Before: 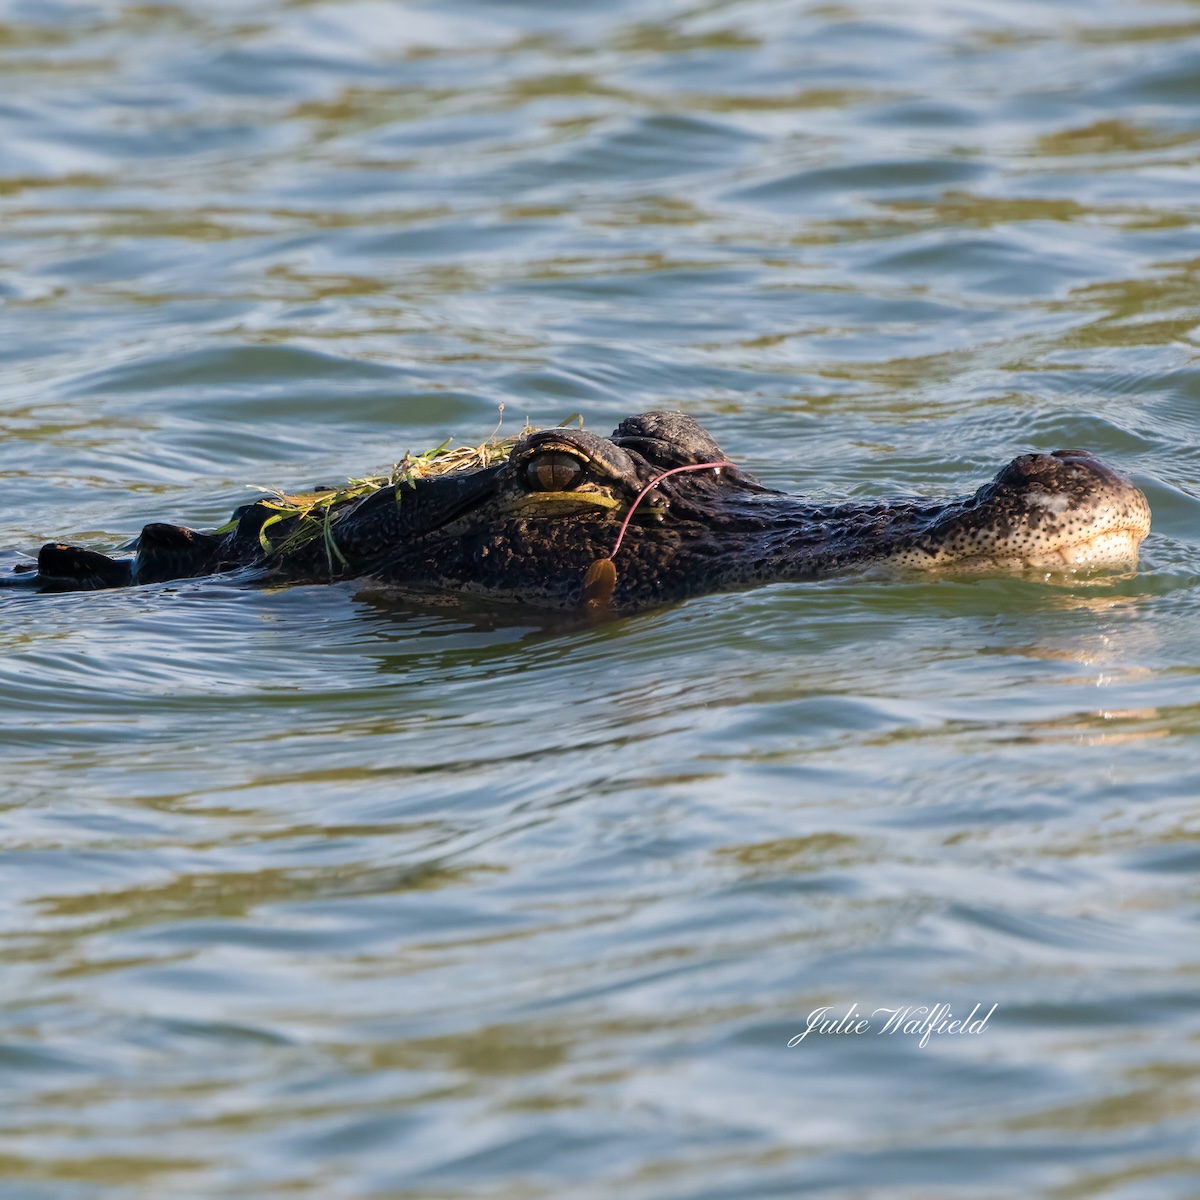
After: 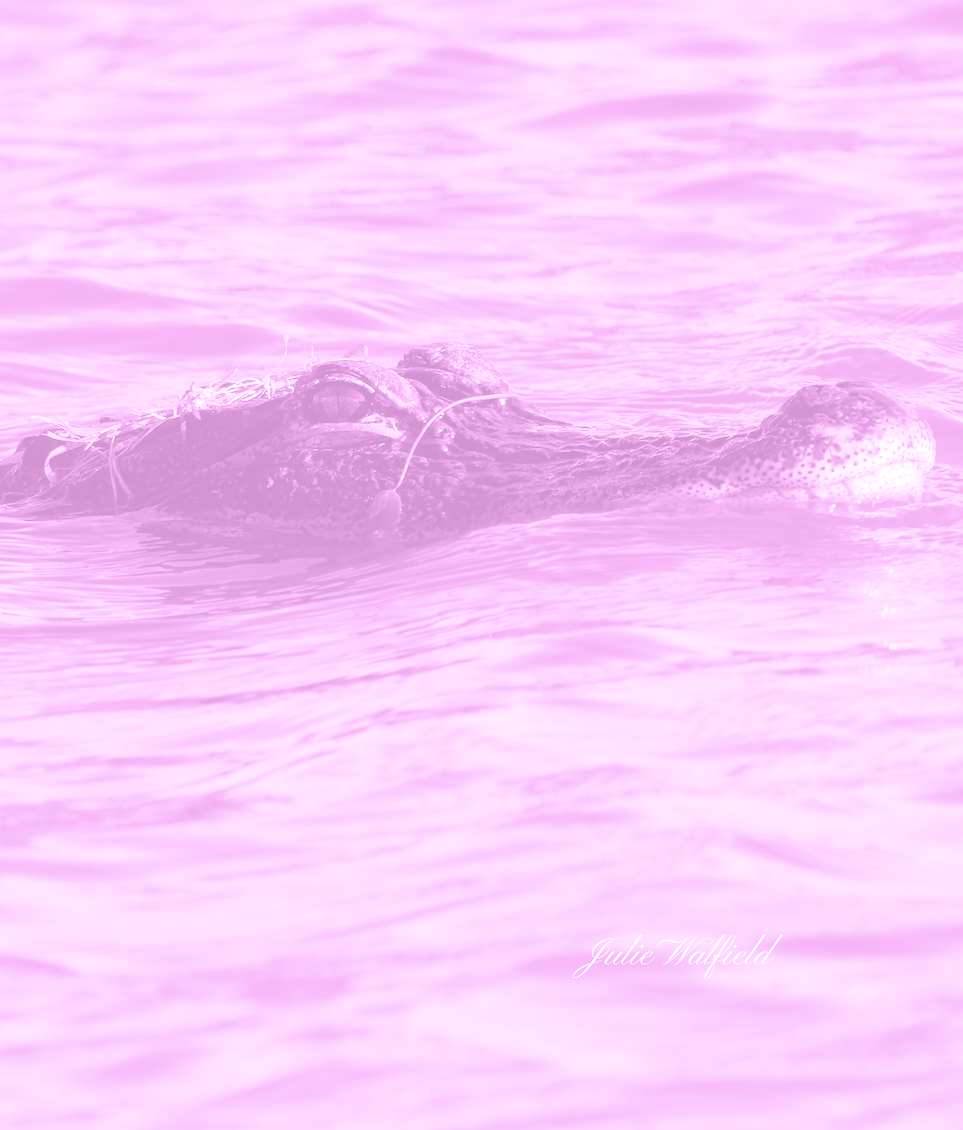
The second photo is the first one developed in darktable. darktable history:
split-toning: shadows › hue 37.98°, highlights › hue 185.58°, balance -55.261
crop and rotate: left 17.959%, top 5.771%, right 1.742%
colorize: hue 331.2°, saturation 75%, source mix 30.28%, lightness 70.52%, version 1
color balance rgb: perceptual saturation grading › global saturation 25%, global vibrance 20%
